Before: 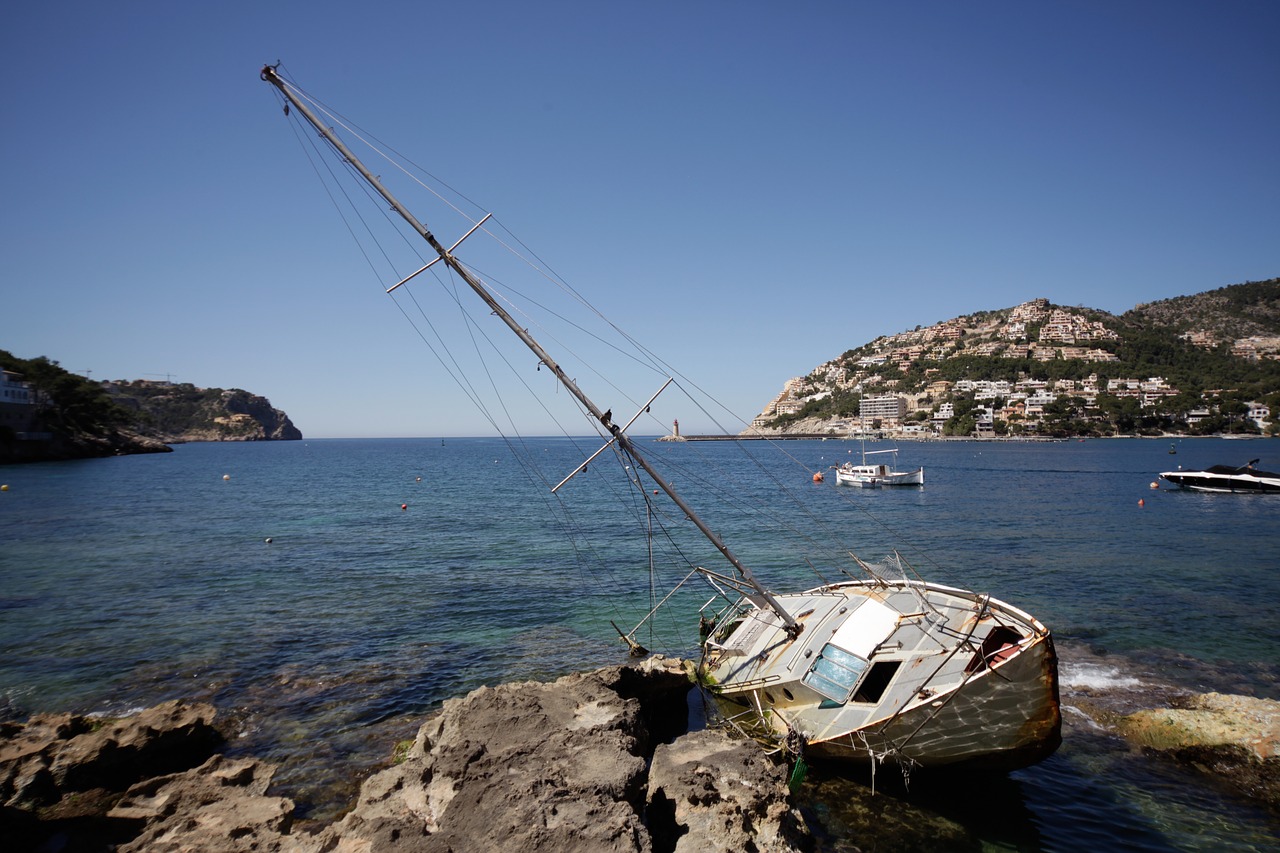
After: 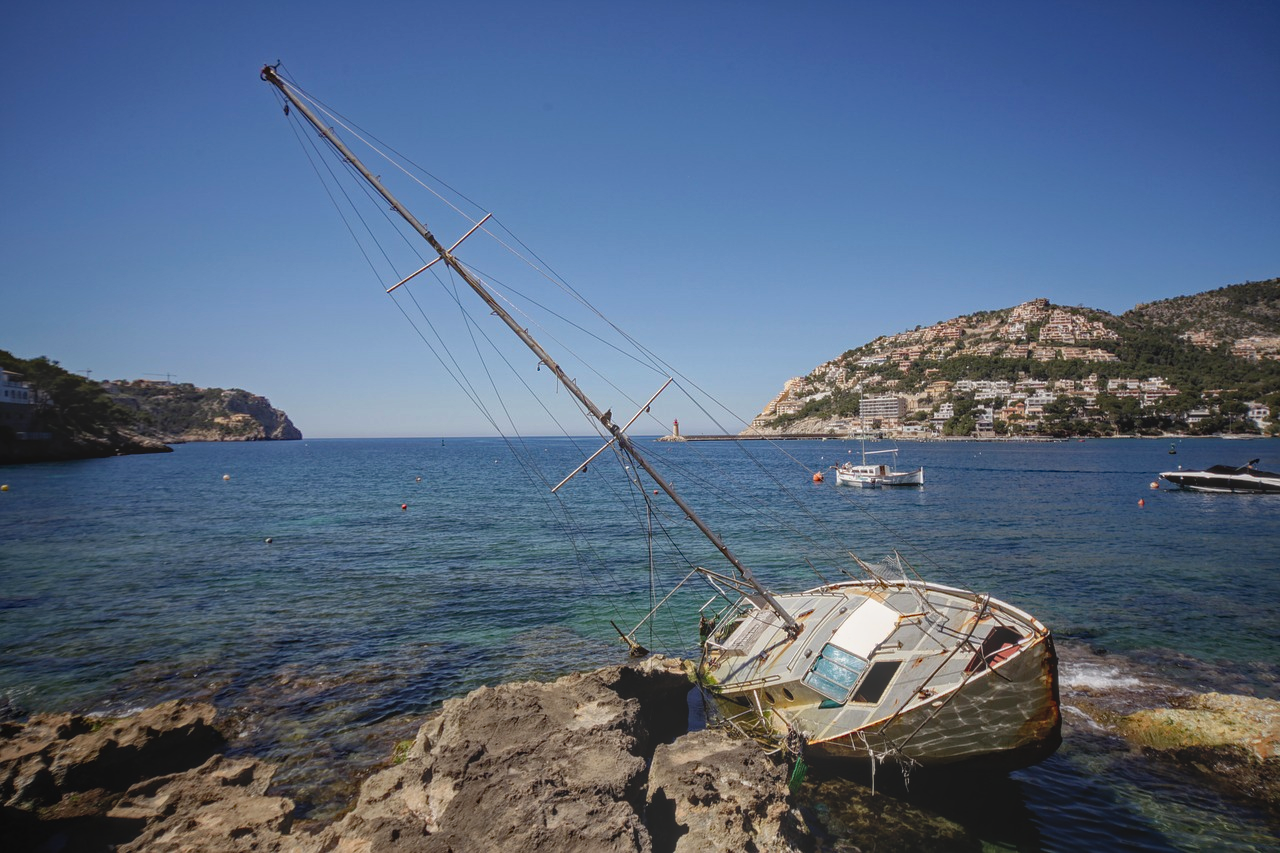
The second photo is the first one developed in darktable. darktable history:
local contrast: highlights 73%, shadows 14%, midtone range 0.192
haze removal: strength 0.277, distance 0.256, compatibility mode true, adaptive false
